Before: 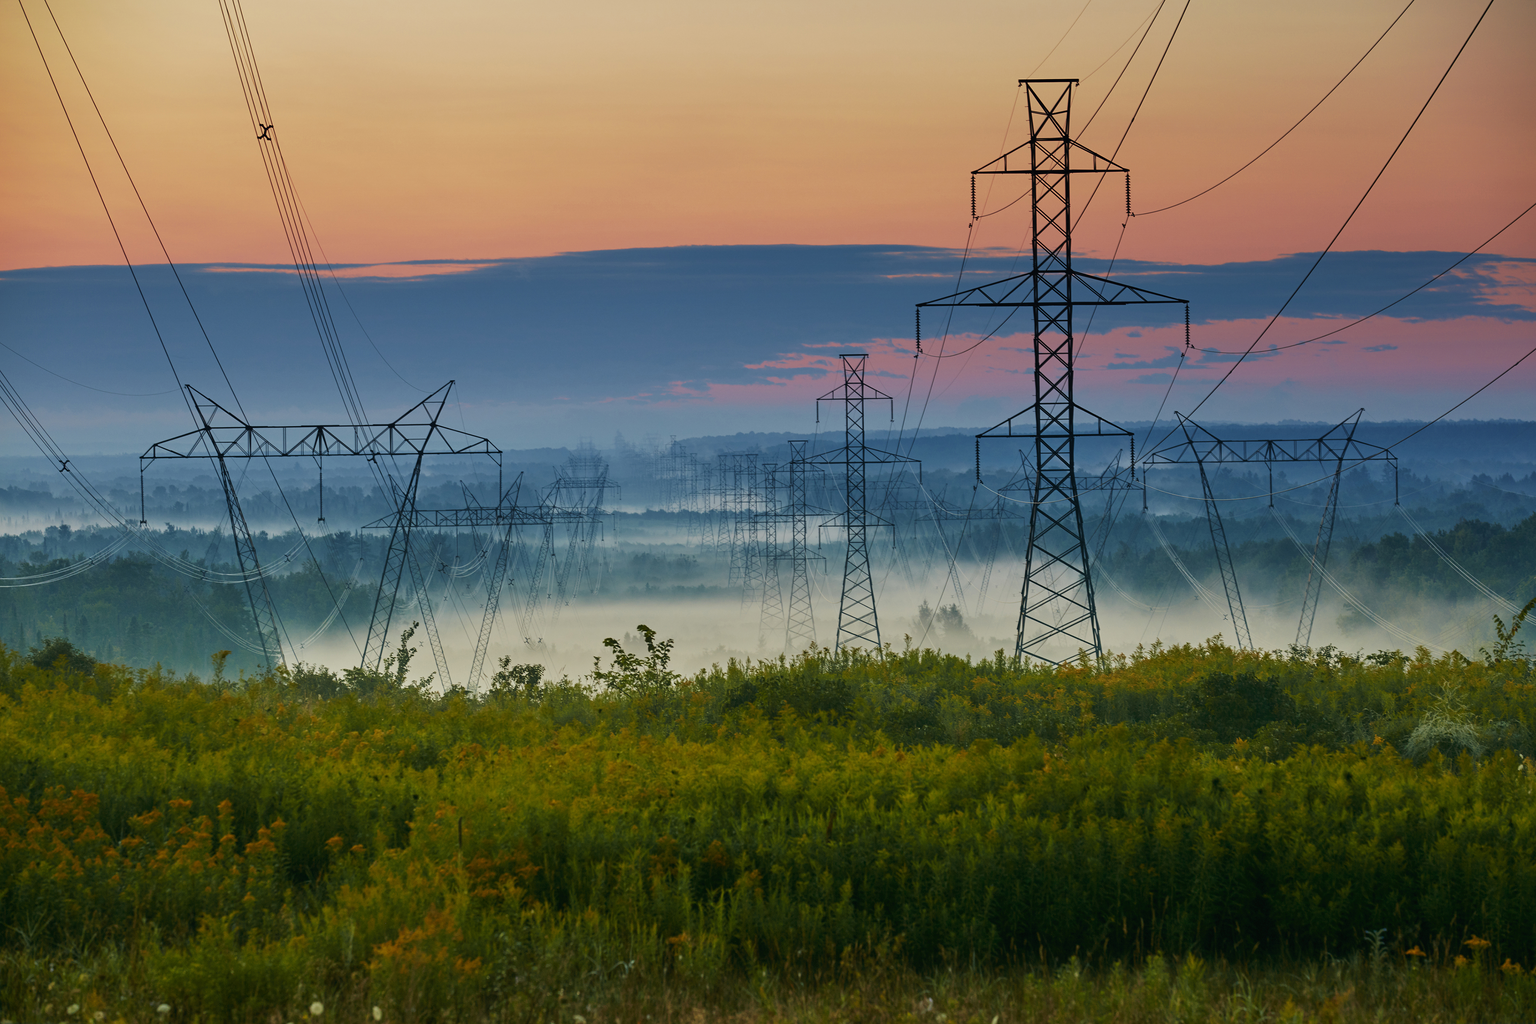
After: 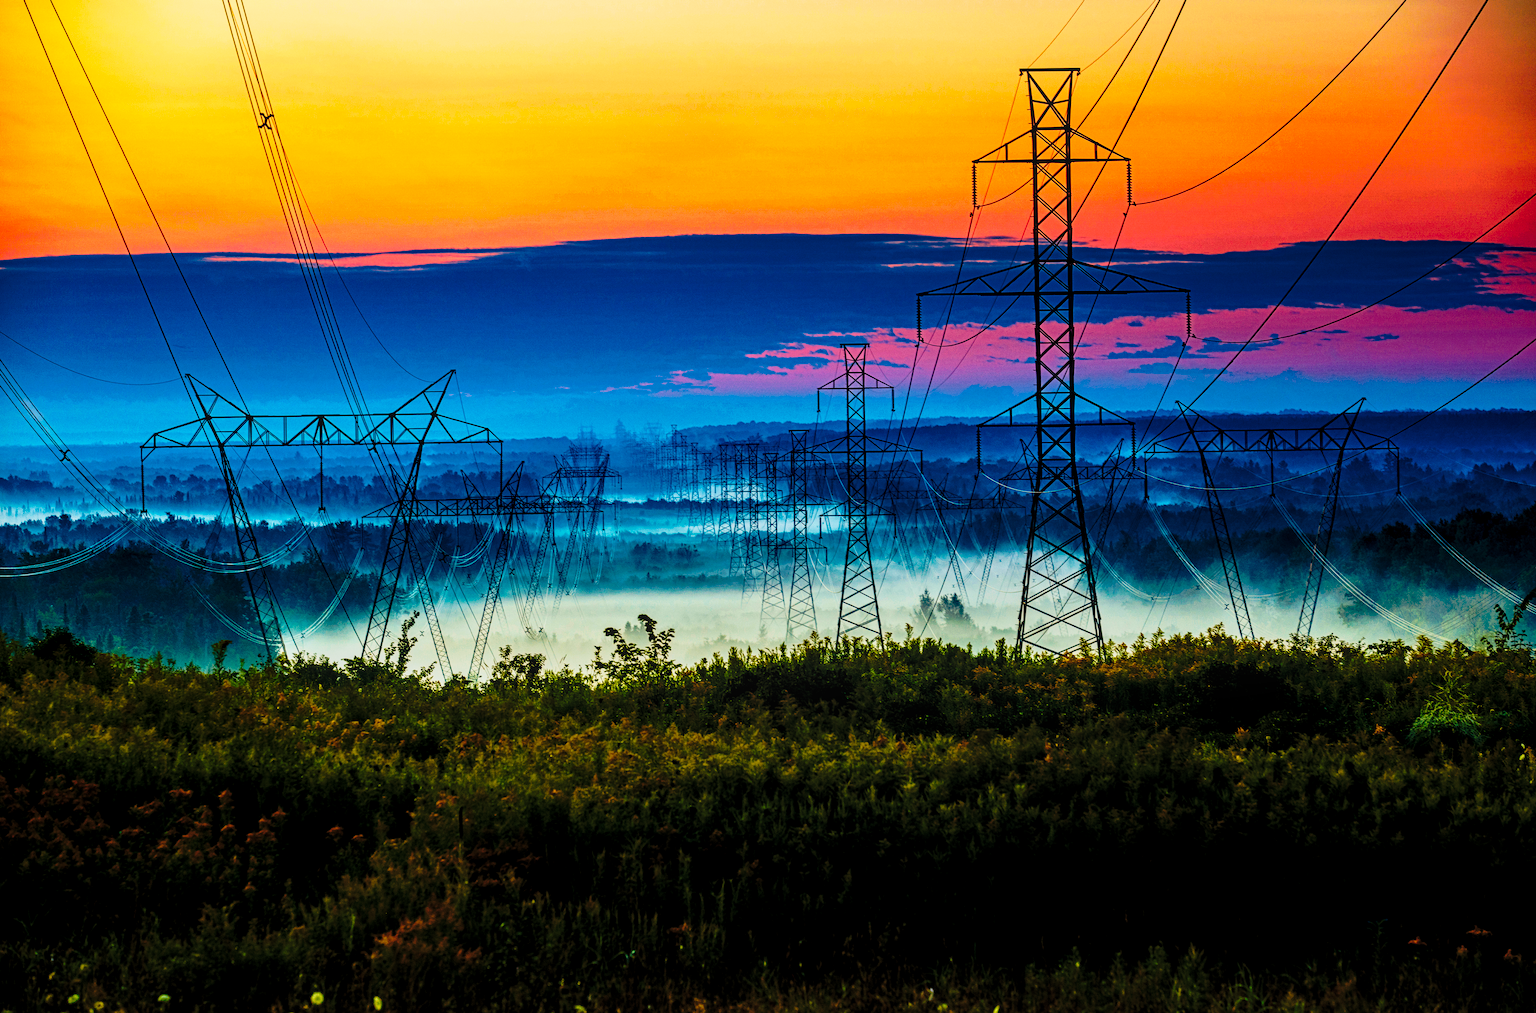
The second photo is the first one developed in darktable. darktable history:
color balance rgb: shadows lift › luminance -21.786%, shadows lift › chroma 8.696%, shadows lift › hue 285.13°, power › hue 308.76°, linear chroma grading › global chroma 14.588%, perceptual saturation grading › global saturation 9.704%, global vibrance 32.581%
contrast brightness saturation: contrast 0.204, brightness -0.109, saturation 0.103
exposure: exposure 0.403 EV, compensate exposure bias true, compensate highlight preservation false
tone curve: curves: ch0 [(0, 0.032) (0.094, 0.08) (0.265, 0.208) (0.41, 0.417) (0.498, 0.496) (0.638, 0.673) (0.819, 0.841) (0.96, 0.899)]; ch1 [(0, 0) (0.161, 0.092) (0.37, 0.302) (0.417, 0.434) (0.495, 0.504) (0.576, 0.589) (0.725, 0.765) (1, 1)]; ch2 [(0, 0) (0.352, 0.403) (0.45, 0.469) (0.521, 0.515) (0.59, 0.579) (1, 1)], preserve colors none
crop: top 1.131%, right 0.076%
local contrast: on, module defaults
haze removal: strength 0.404, distance 0.217, compatibility mode true, adaptive false
levels: levels [0.062, 0.494, 0.925]
